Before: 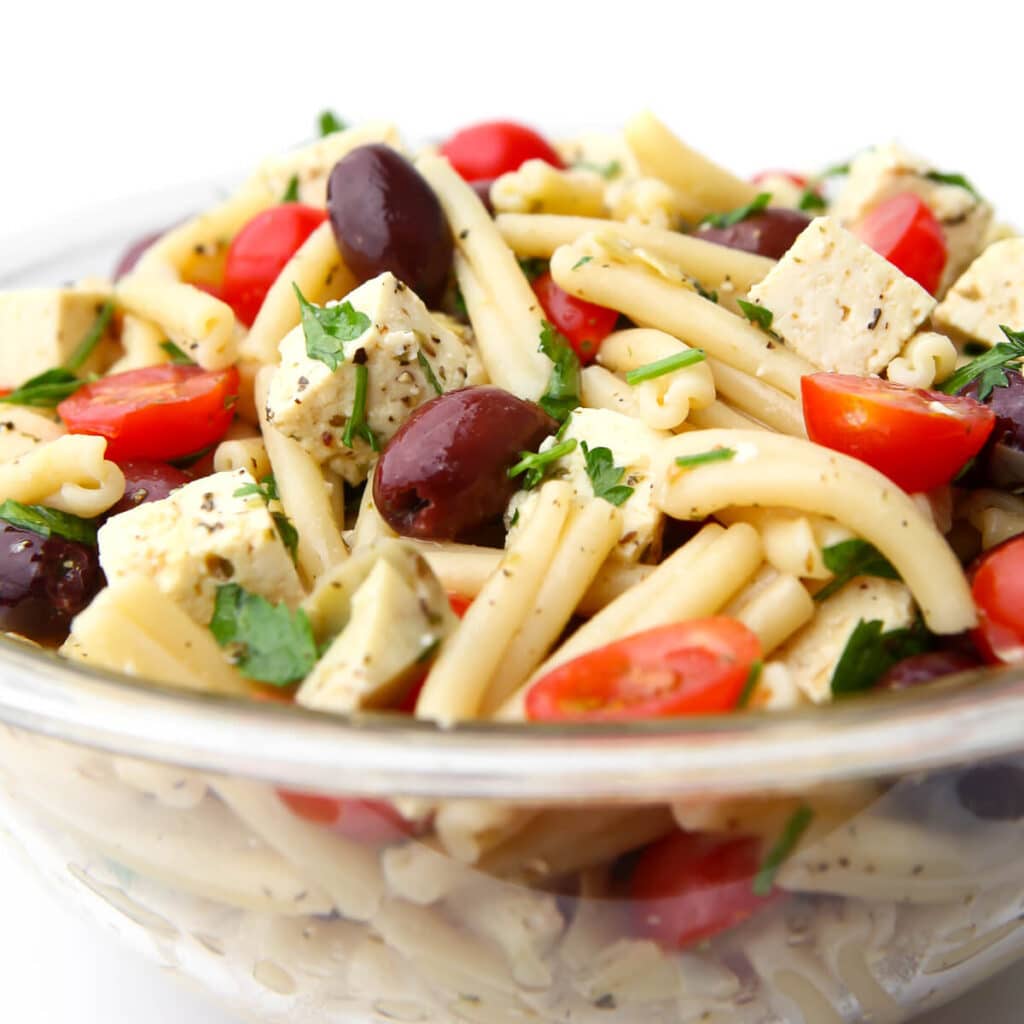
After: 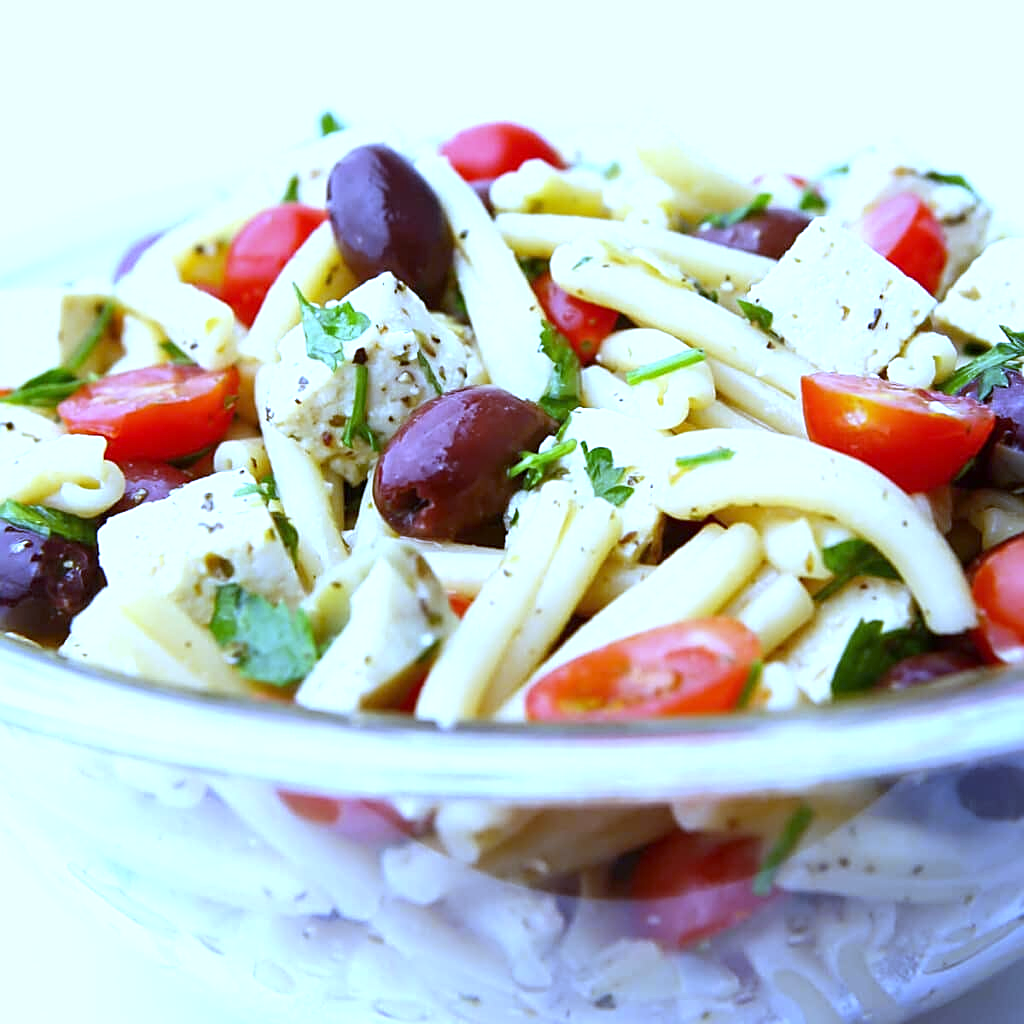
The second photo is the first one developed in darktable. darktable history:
sharpen: on, module defaults
white balance: red 0.766, blue 1.537
exposure: exposure 0.6 EV, compensate highlight preservation false
